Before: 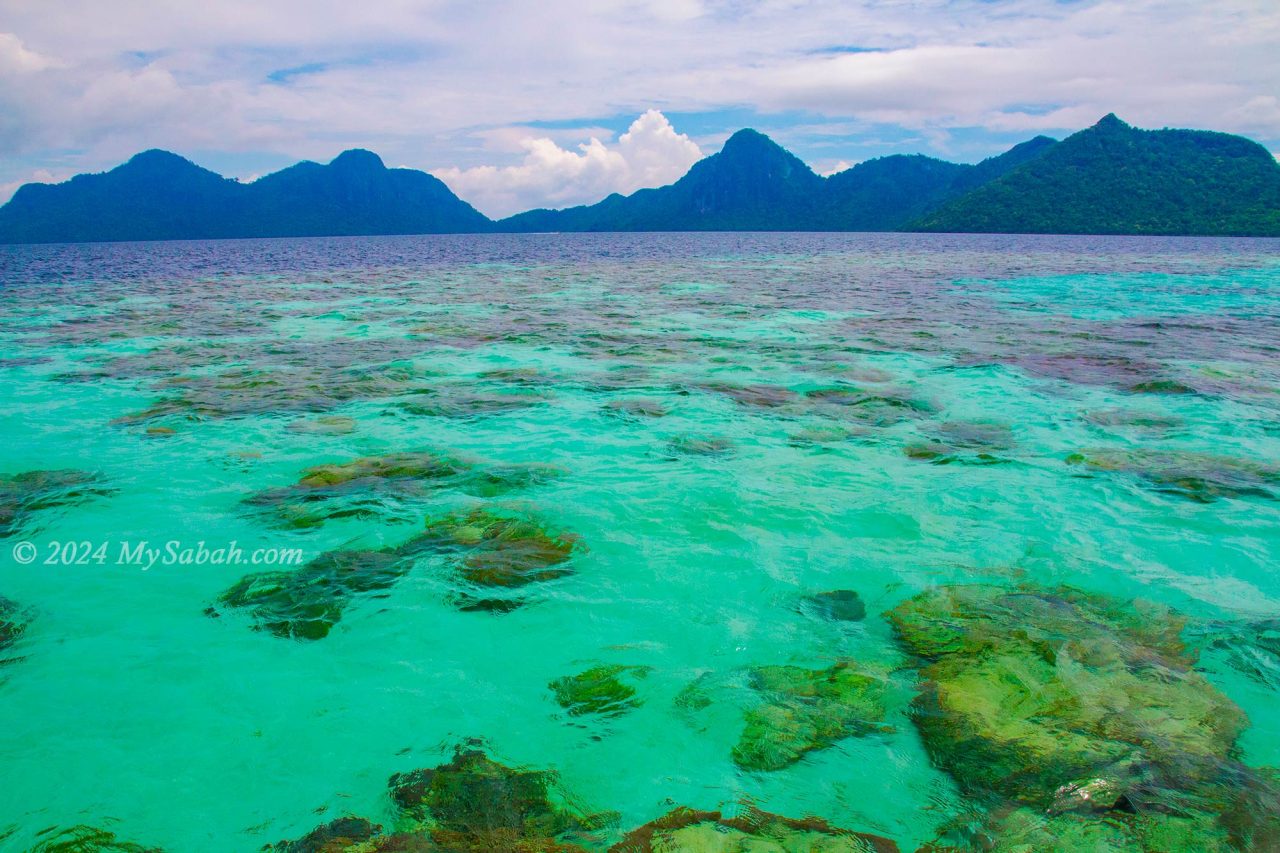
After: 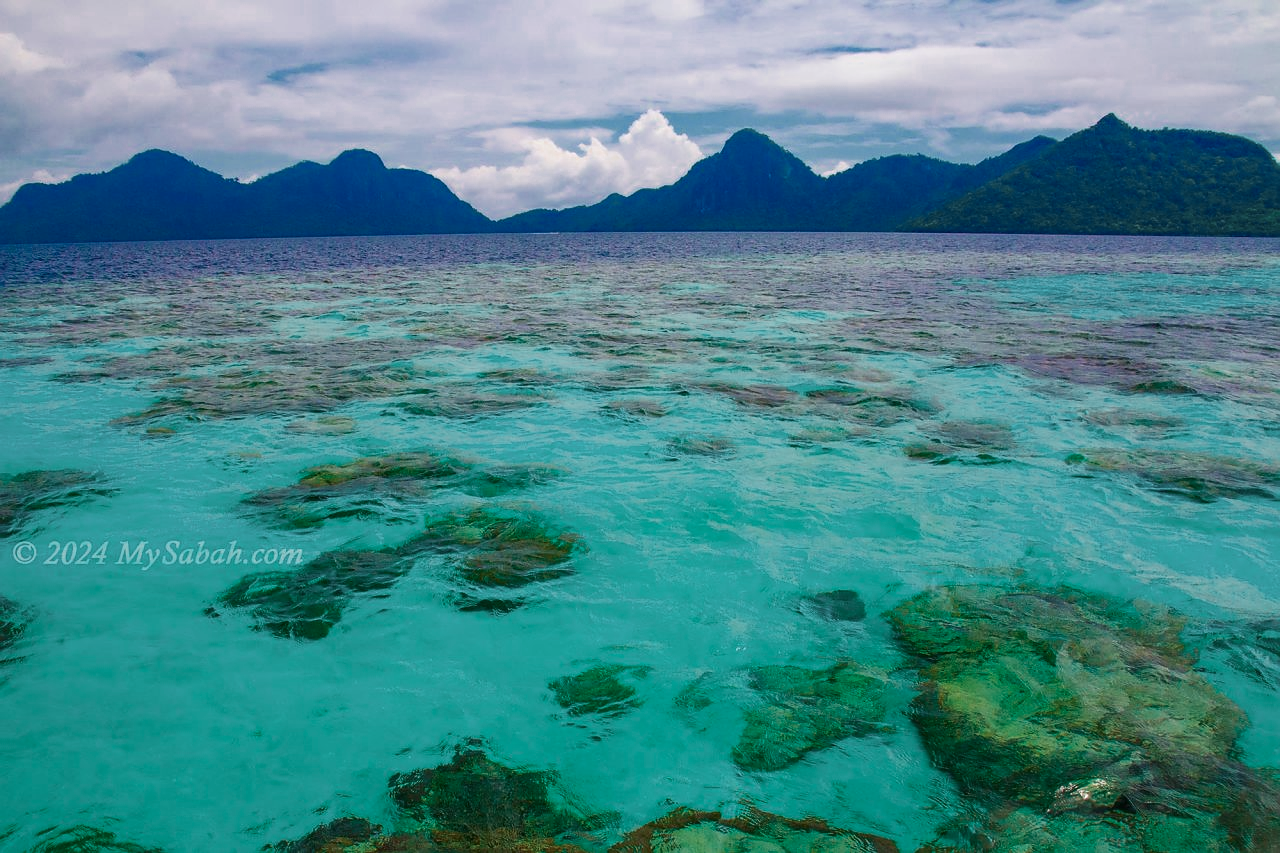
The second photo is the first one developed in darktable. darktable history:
tone curve: curves: ch0 [(0.016, 0.011) (0.204, 0.146) (0.515, 0.476) (0.78, 0.795) (1, 0.981)], color space Lab, independent channels, preserve colors none
sharpen: radius 1.032
exposure: exposure -0.013 EV, compensate highlight preservation false
color zones: curves: ch0 [(0, 0.5) (0.125, 0.4) (0.25, 0.5) (0.375, 0.4) (0.5, 0.4) (0.625, 0.35) (0.75, 0.35) (0.875, 0.5)]; ch1 [(0, 0.35) (0.125, 0.45) (0.25, 0.35) (0.375, 0.35) (0.5, 0.35) (0.625, 0.35) (0.75, 0.45) (0.875, 0.35)]; ch2 [(0, 0.6) (0.125, 0.5) (0.25, 0.5) (0.375, 0.6) (0.5, 0.6) (0.625, 0.5) (0.75, 0.5) (0.875, 0.5)]
